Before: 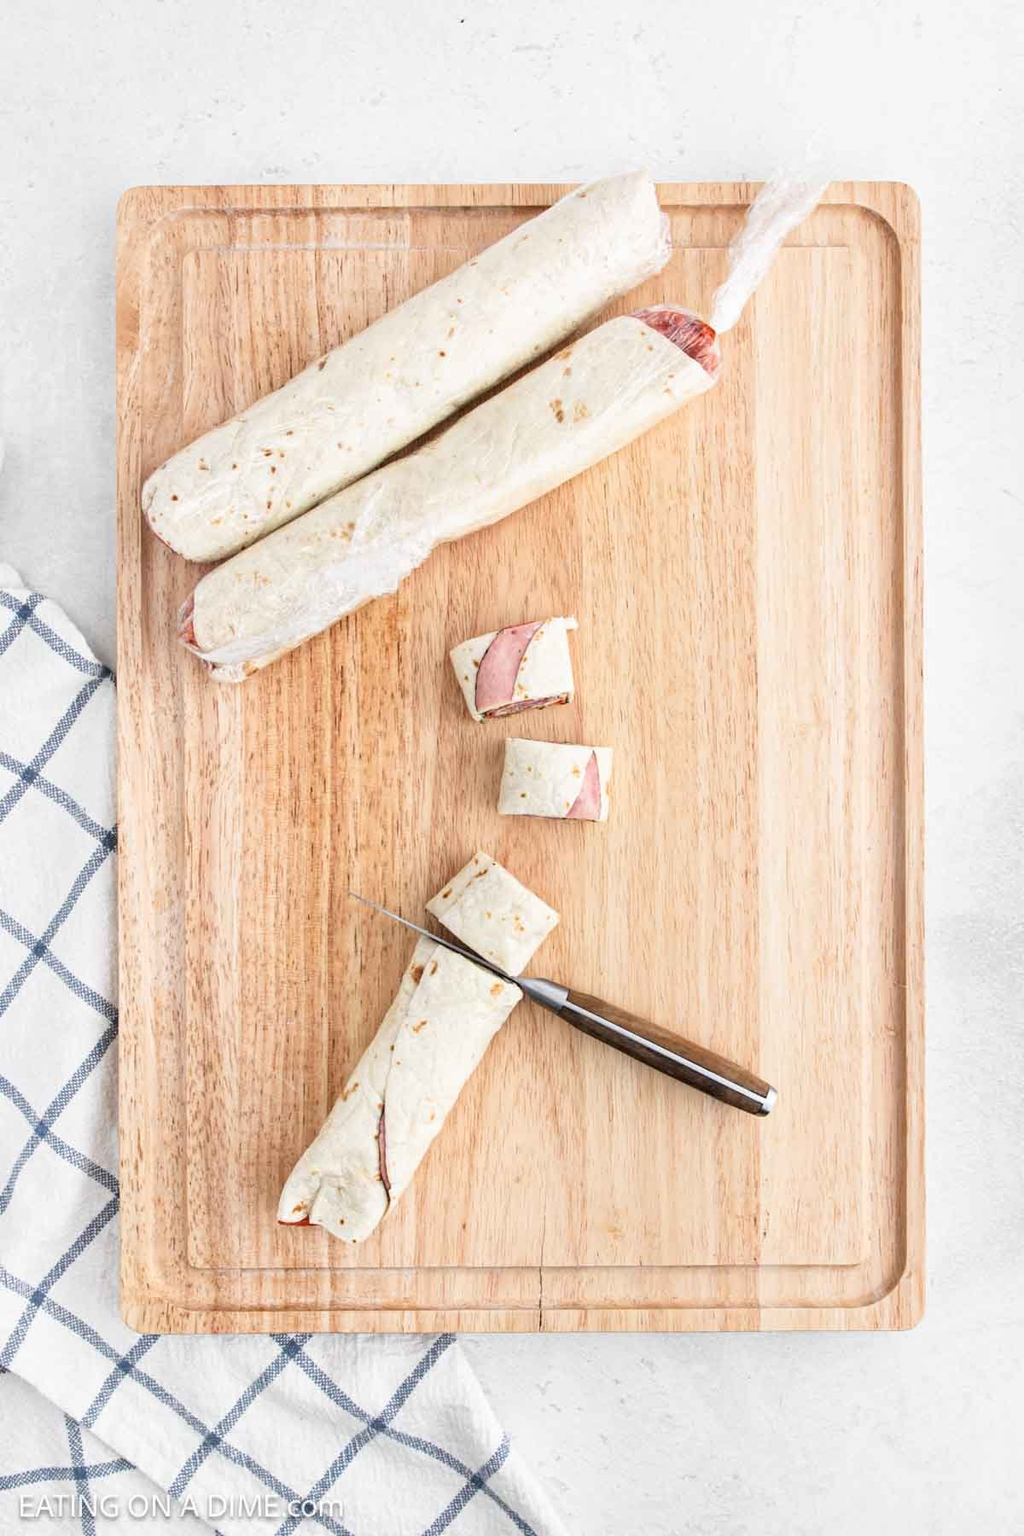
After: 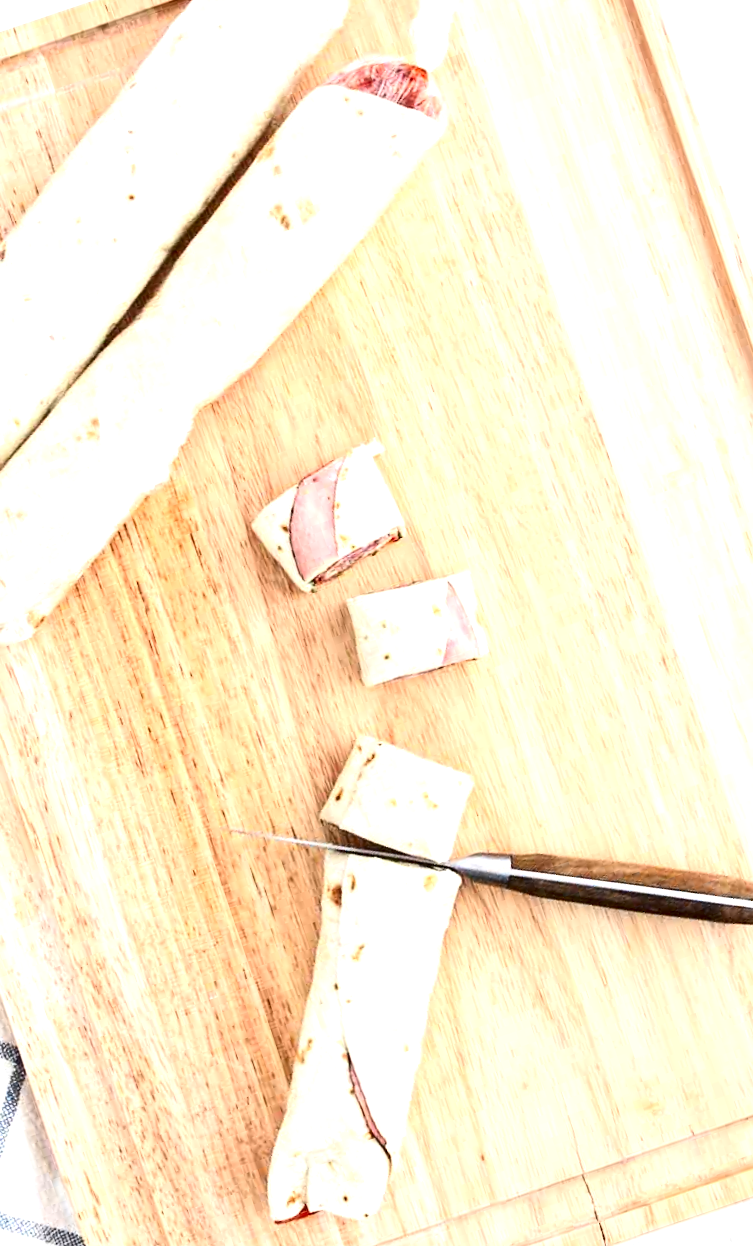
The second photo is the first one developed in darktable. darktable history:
tone equalizer: -8 EV -0.752 EV, -7 EV -0.737 EV, -6 EV -0.575 EV, -5 EV -0.361 EV, -3 EV 0.376 EV, -2 EV 0.6 EV, -1 EV 0.692 EV, +0 EV 0.758 EV, smoothing diameter 24.95%, edges refinement/feathering 7.38, preserve details guided filter
crop and rotate: angle 18.65°, left 6.751%, right 3.668%, bottom 1.155%
contrast brightness saturation: contrast 0.204, brightness -0.109, saturation 0.097
